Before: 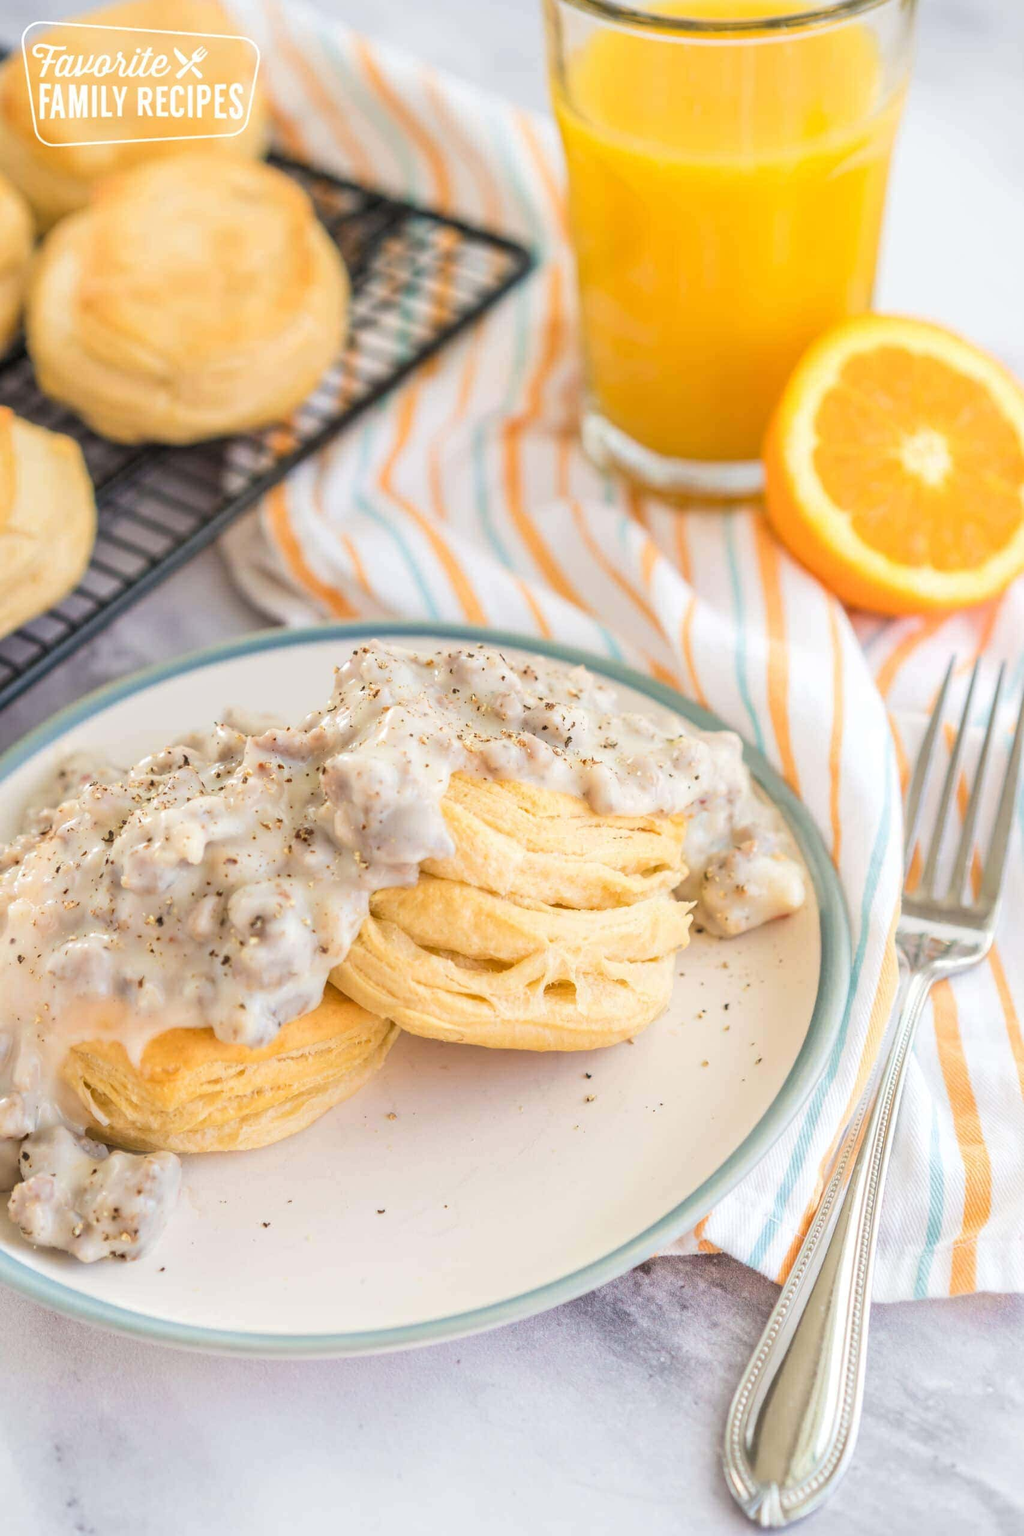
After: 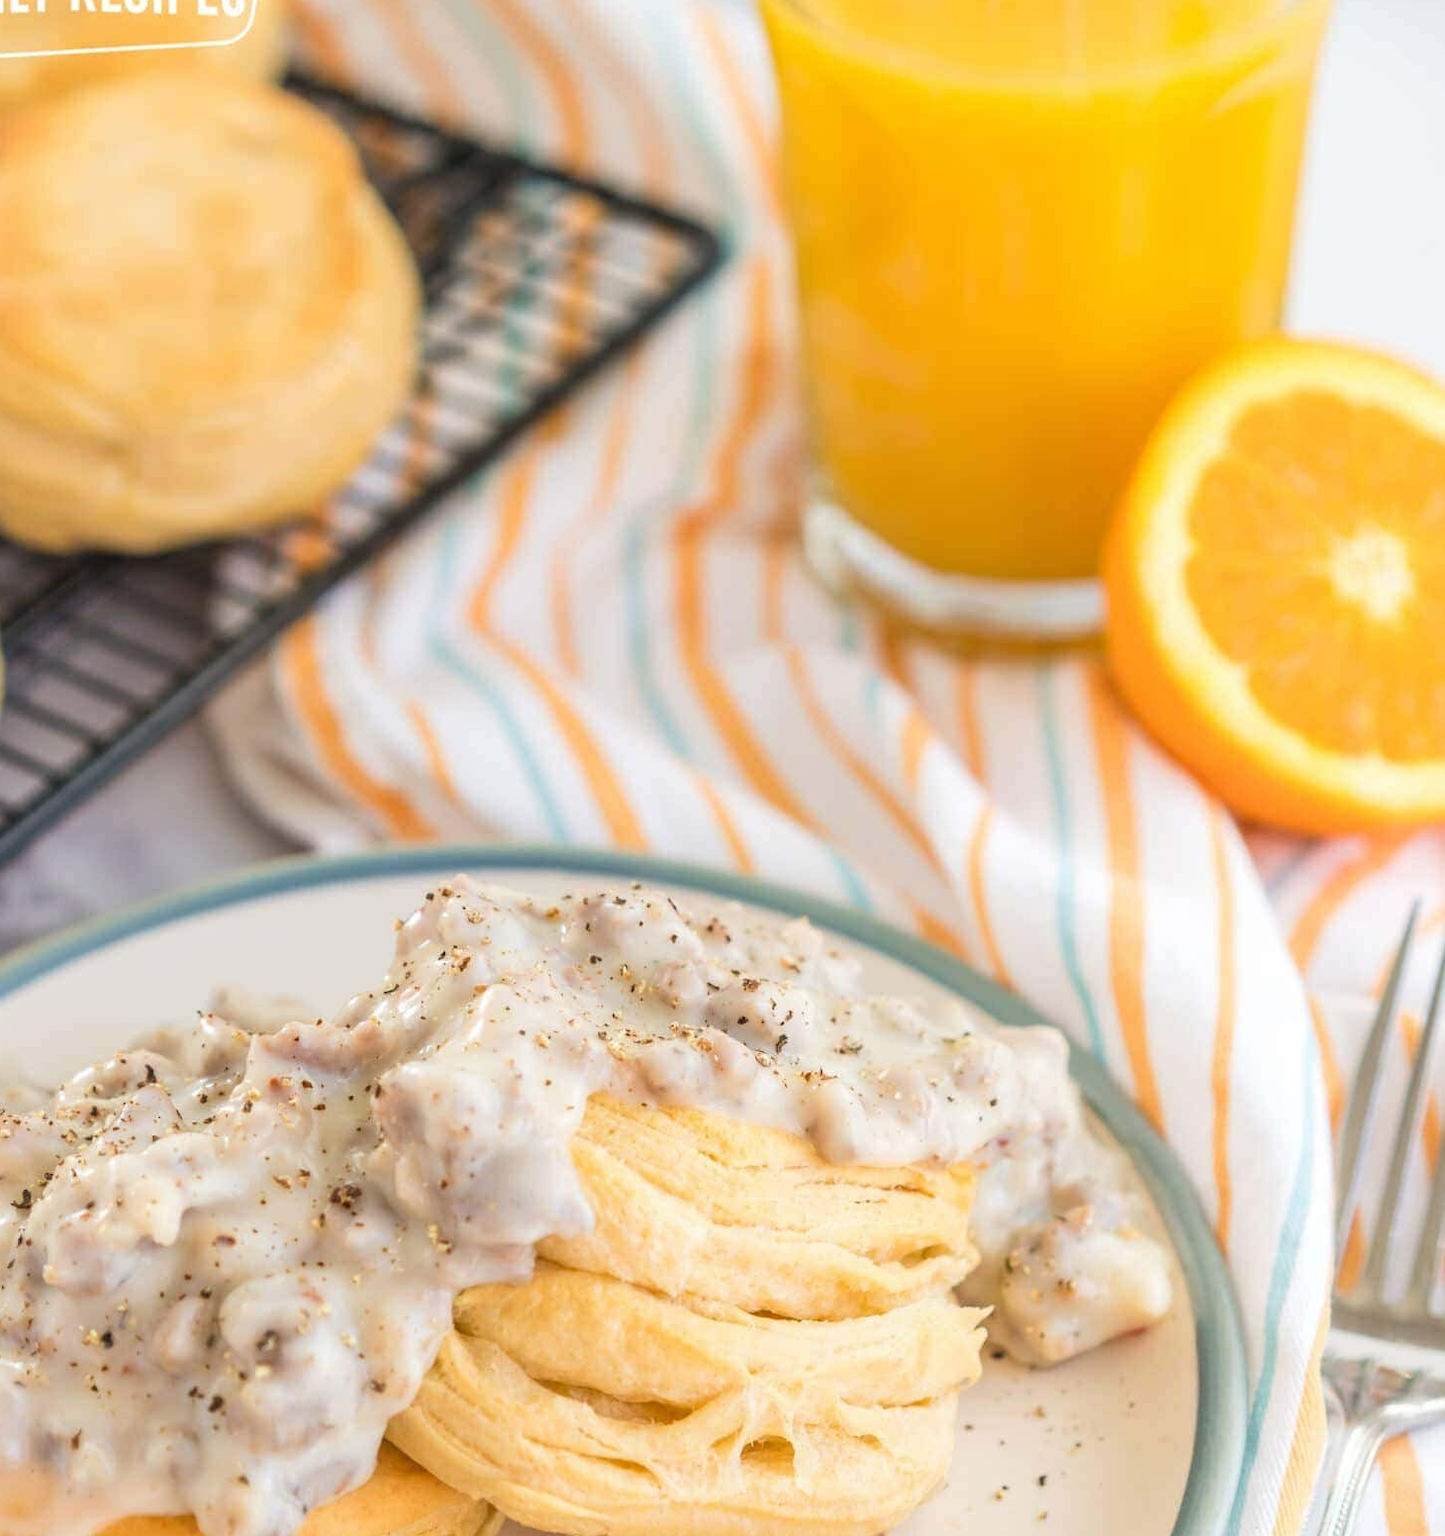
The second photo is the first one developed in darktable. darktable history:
crop and rotate: left 9.311%, top 7.134%, right 5.067%, bottom 32.206%
